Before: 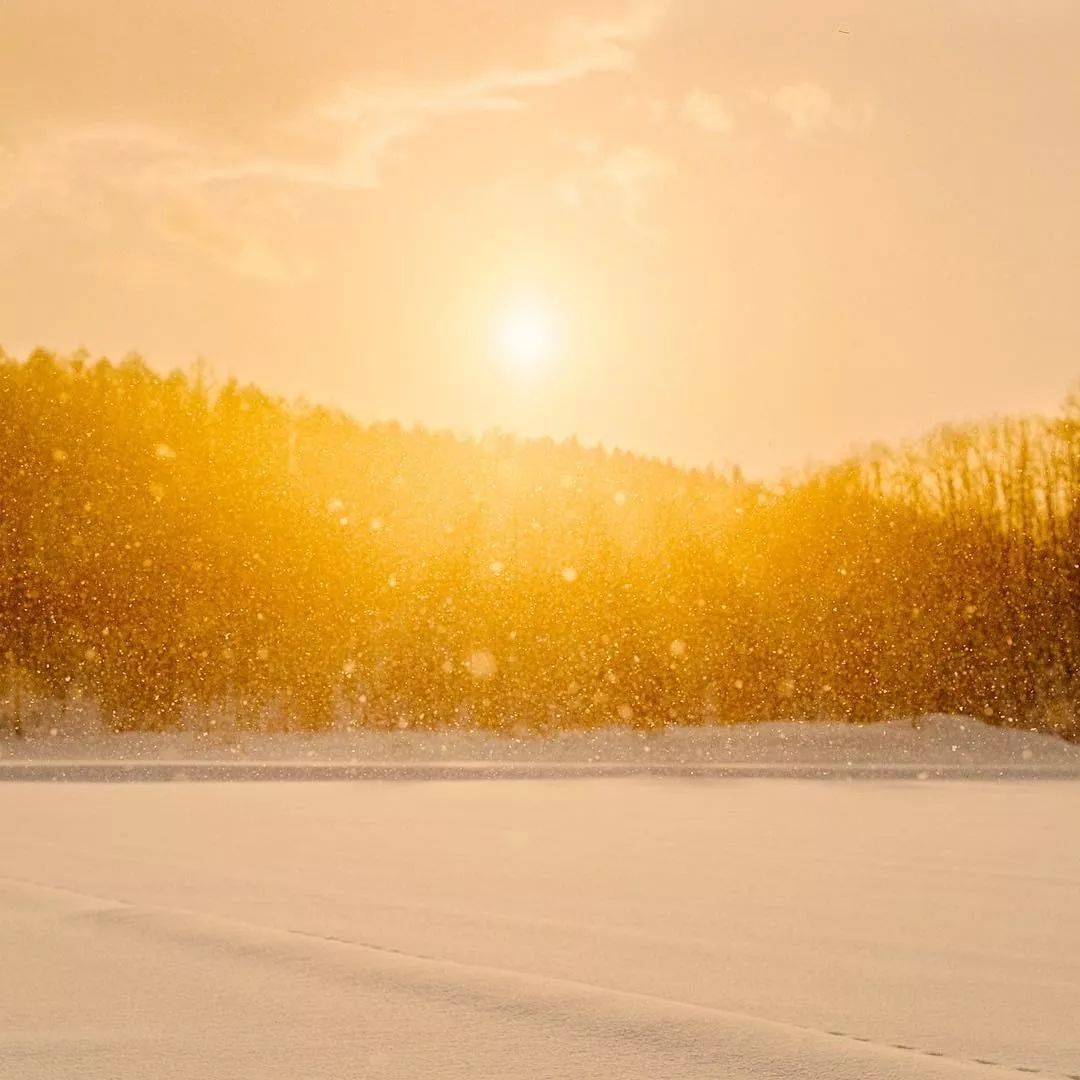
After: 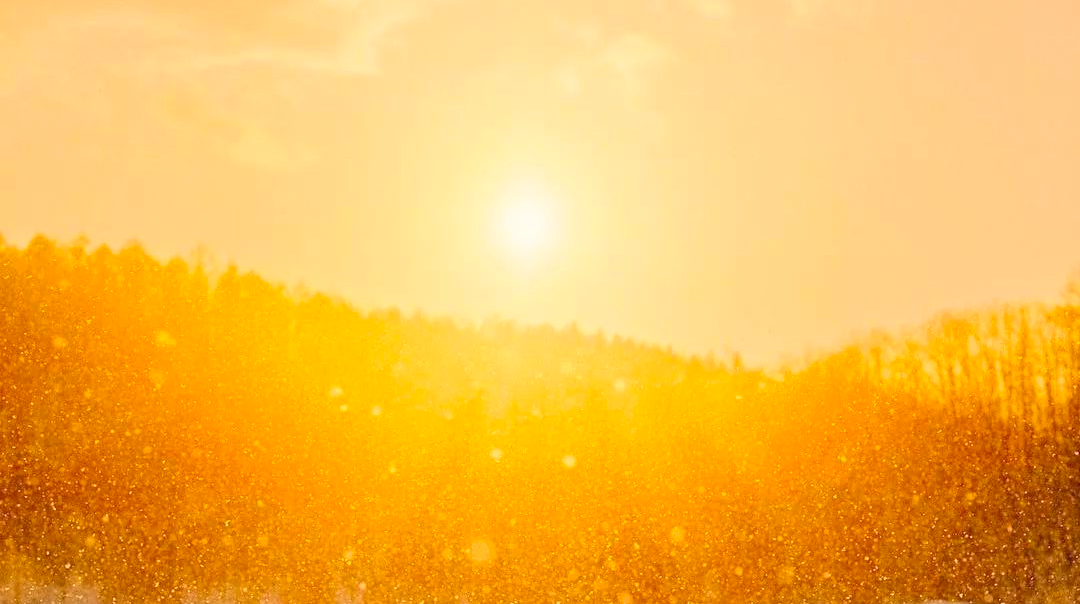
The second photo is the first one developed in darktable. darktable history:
velvia: on, module defaults
crop and rotate: top 10.555%, bottom 33.446%
contrast brightness saturation: contrast 0.066, brightness 0.17, saturation 0.403
